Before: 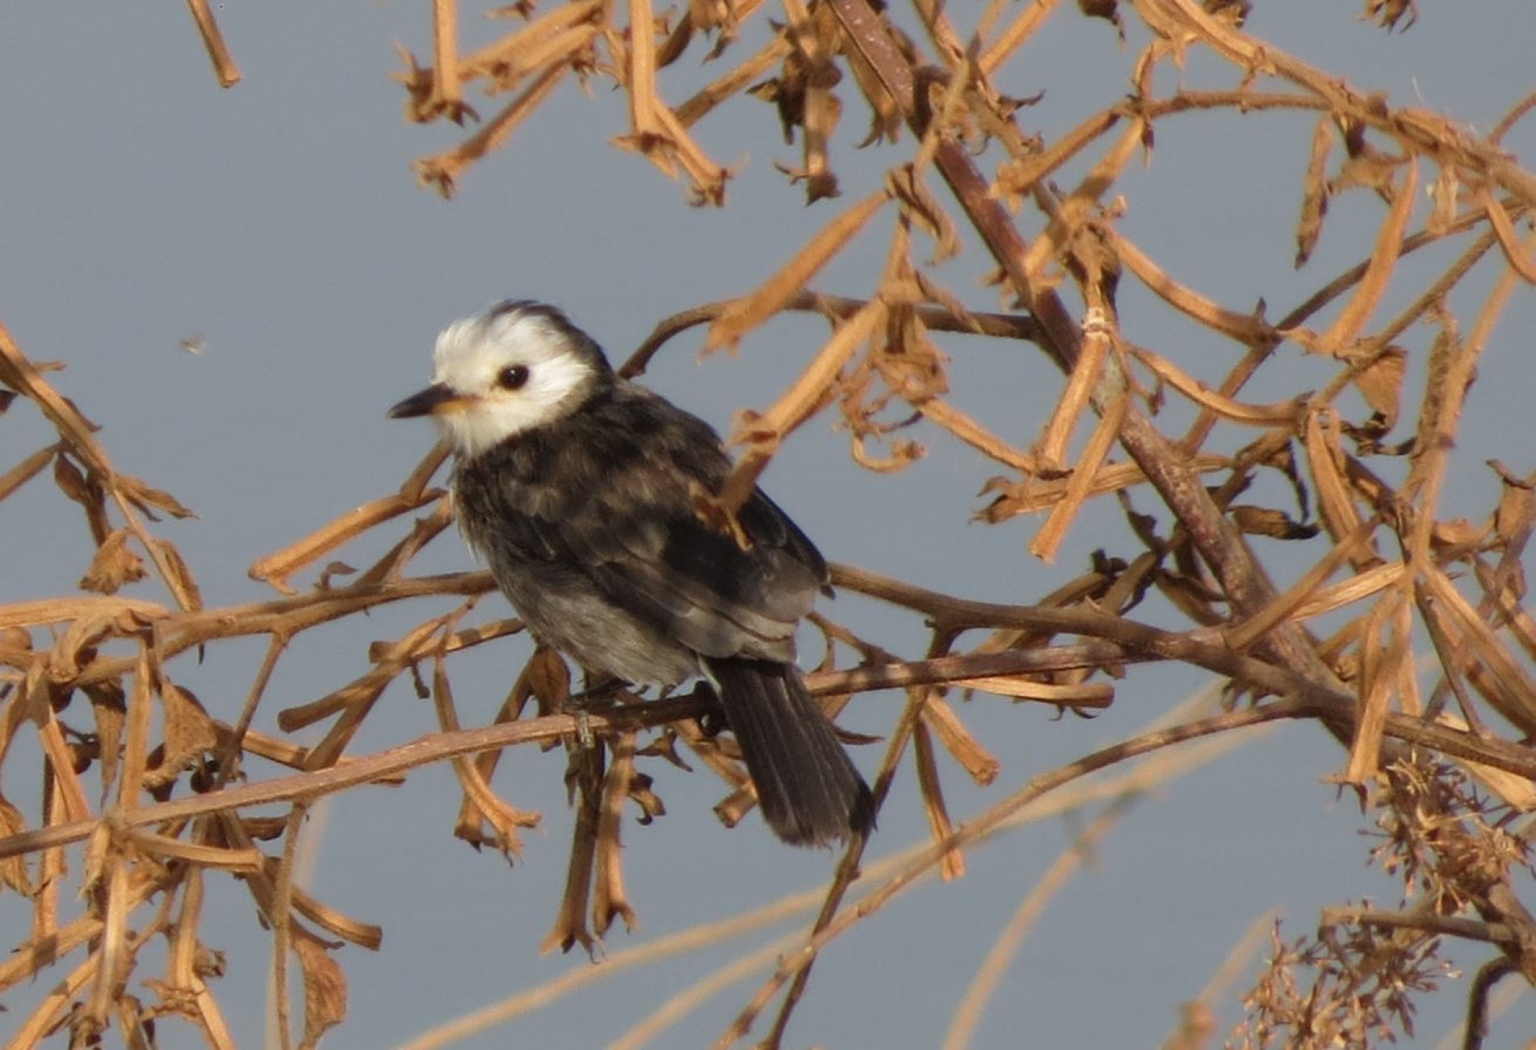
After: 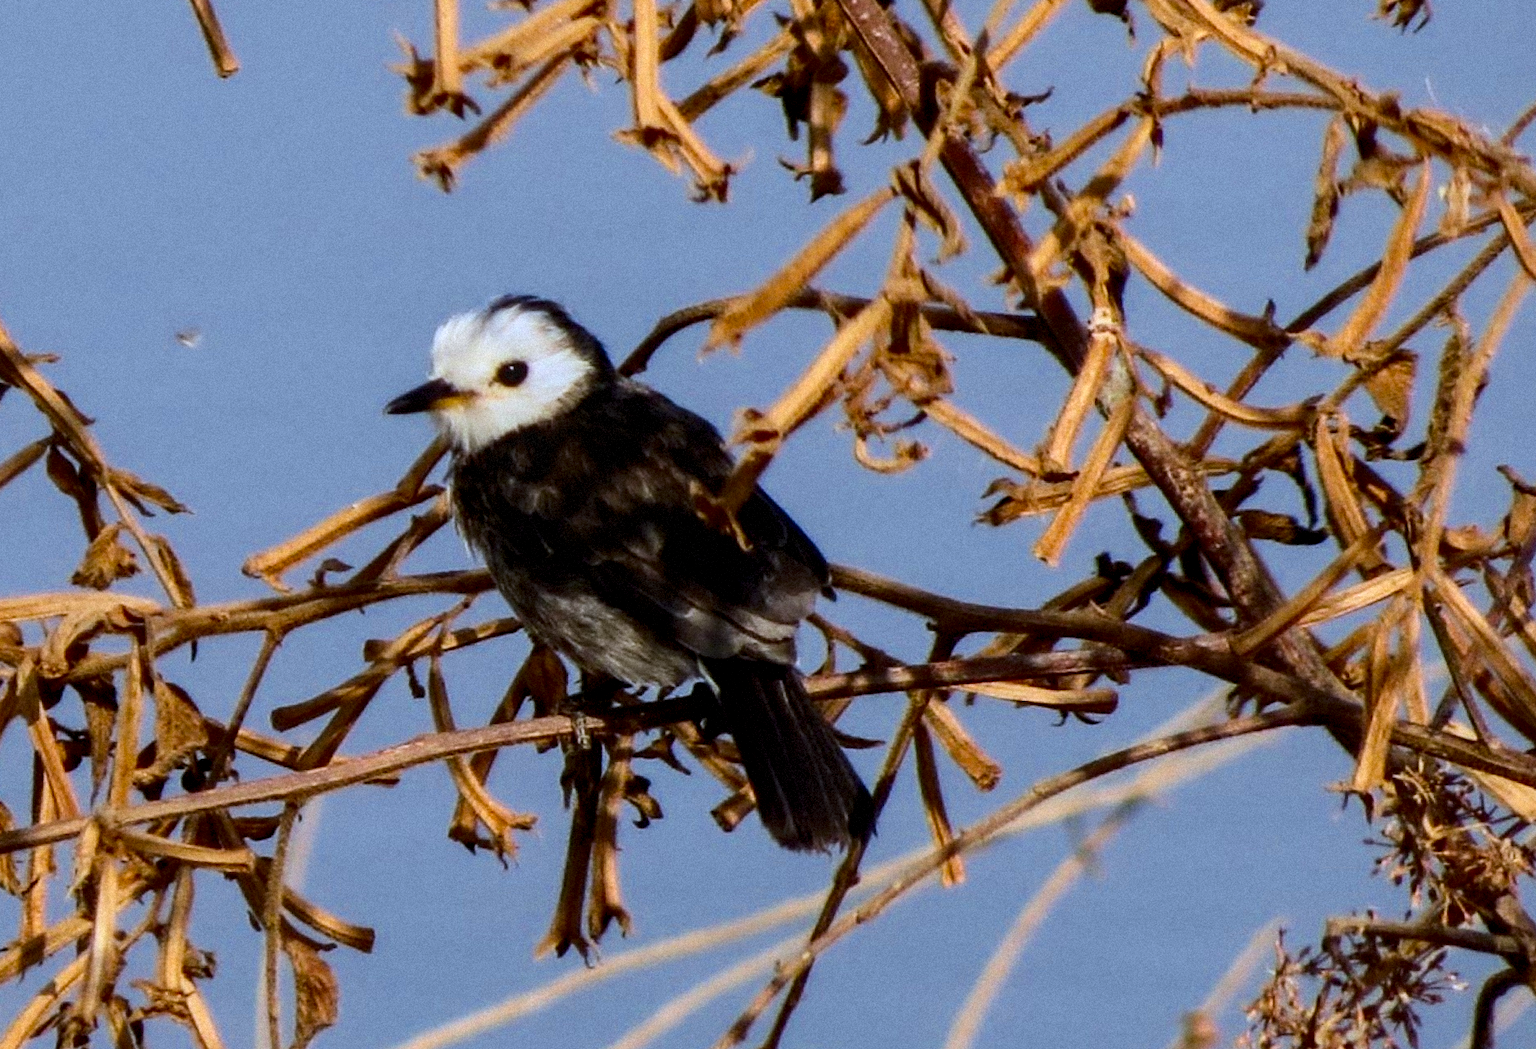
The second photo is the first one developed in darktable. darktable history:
local contrast: on, module defaults
grain: mid-tones bias 0%
white balance: red 0.948, green 1.02, blue 1.176
contrast brightness saturation: contrast 0.32, brightness -0.08, saturation 0.17
crop and rotate: angle -0.5°
filmic rgb: black relative exposure -7.75 EV, white relative exposure 4.4 EV, threshold 3 EV, target black luminance 0%, hardness 3.76, latitude 50.51%, contrast 1.074, highlights saturation mix 10%, shadows ↔ highlights balance -0.22%, color science v4 (2020), enable highlight reconstruction true
